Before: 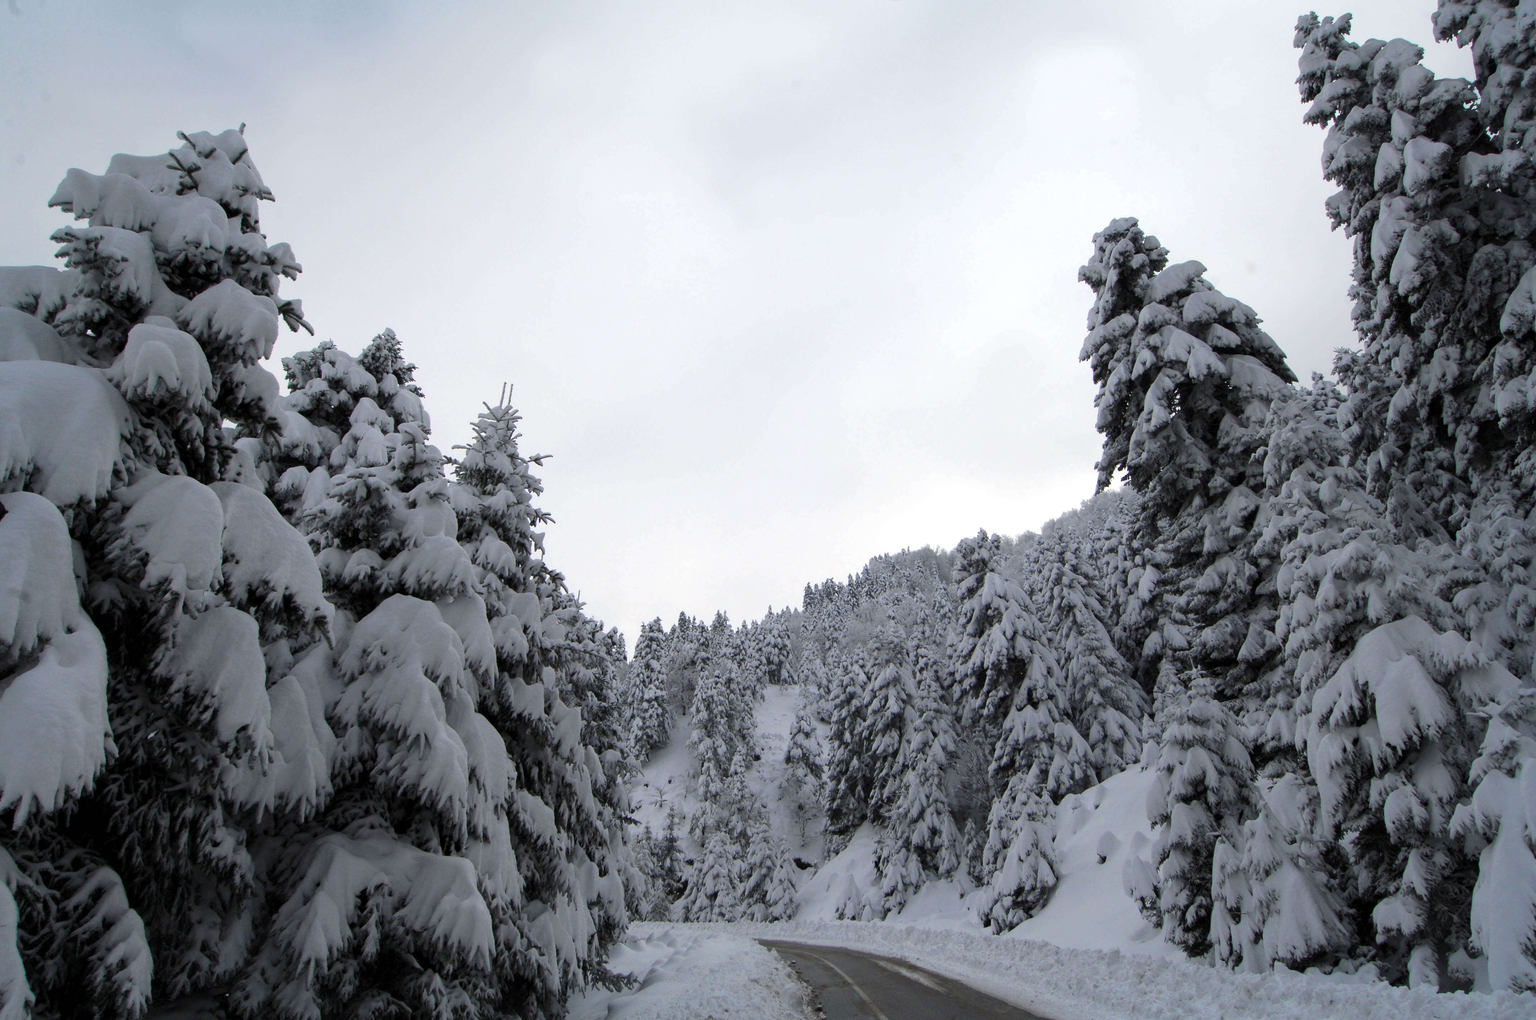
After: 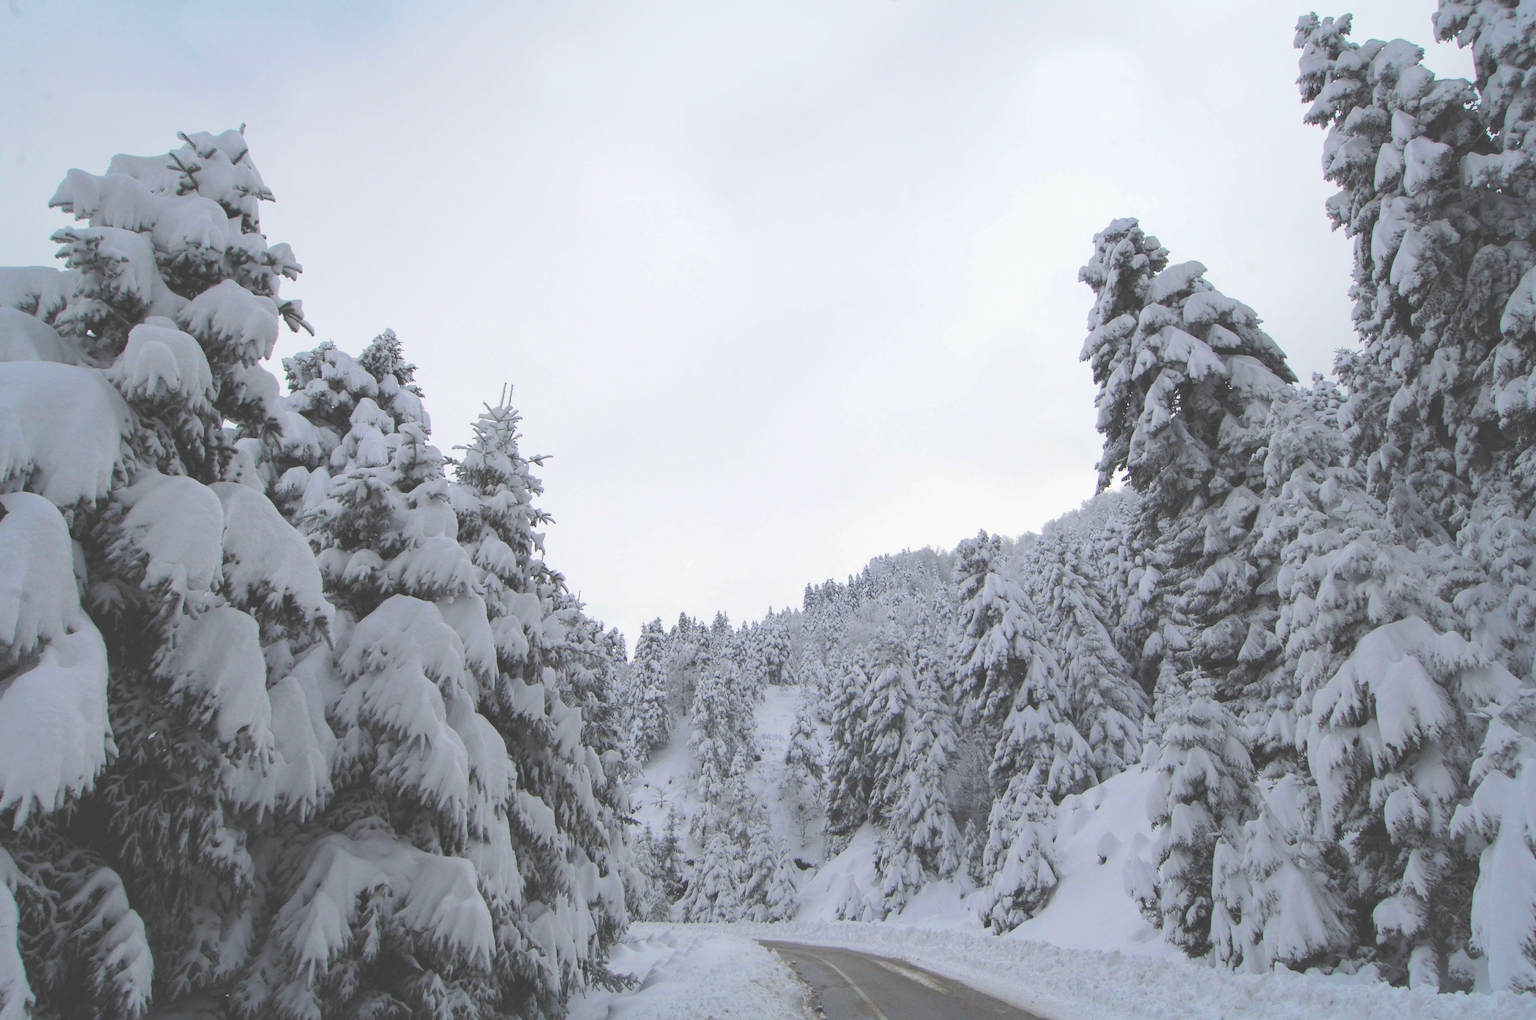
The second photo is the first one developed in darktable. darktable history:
exposure: black level correction -0.015, exposure -0.132 EV, compensate highlight preservation false
contrast brightness saturation: brightness 0.287
velvia: on, module defaults
